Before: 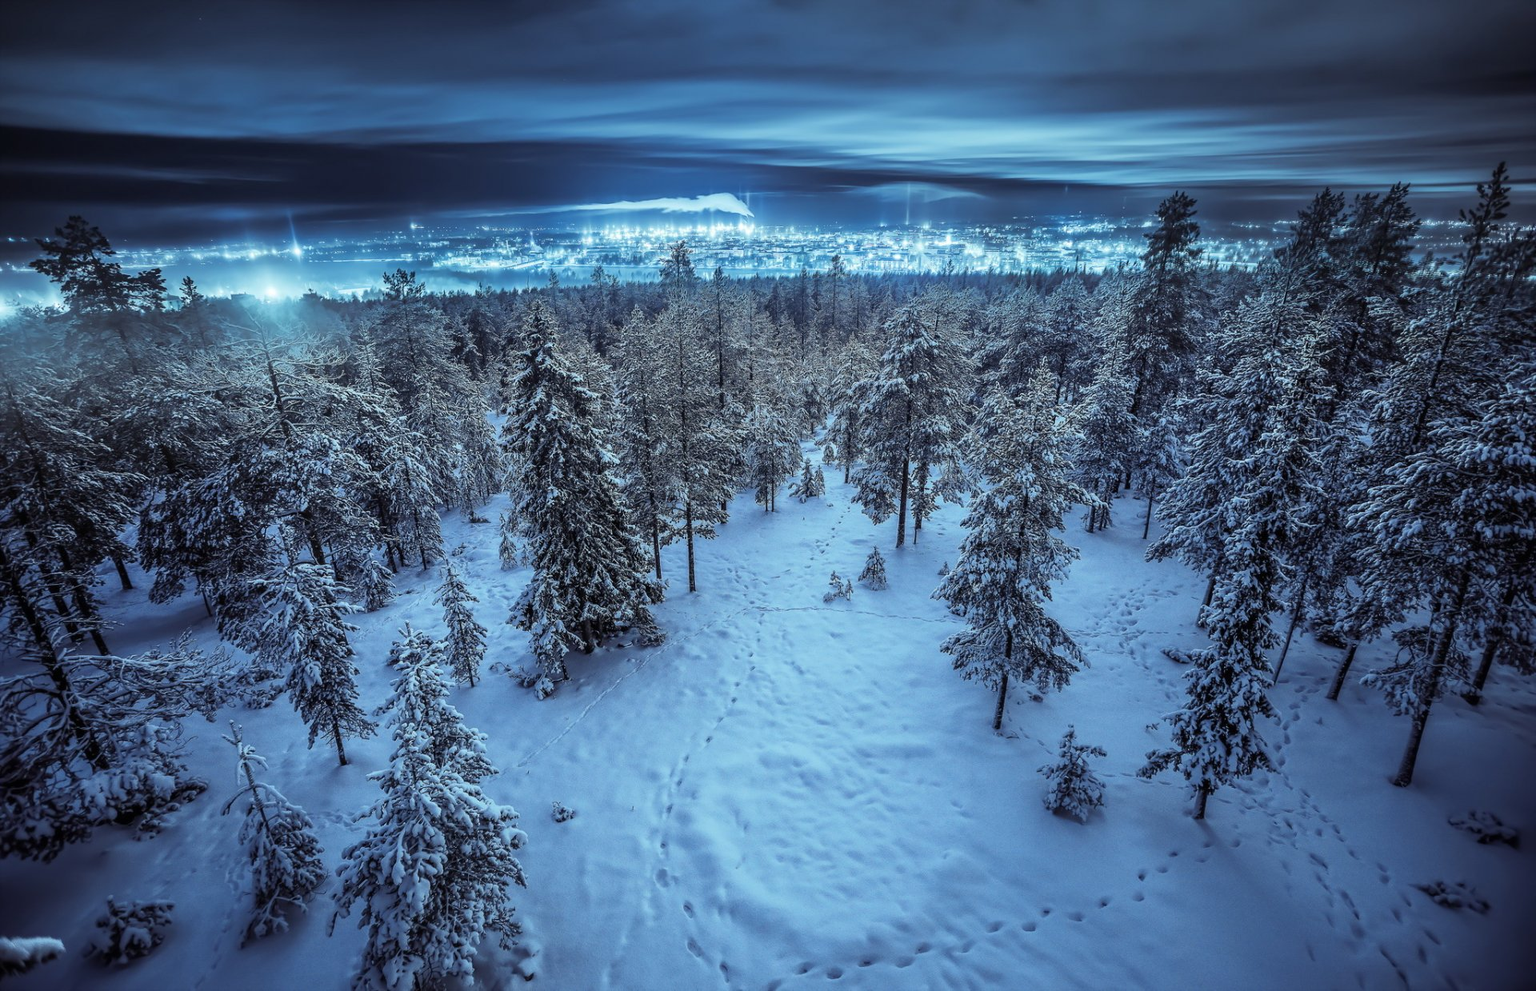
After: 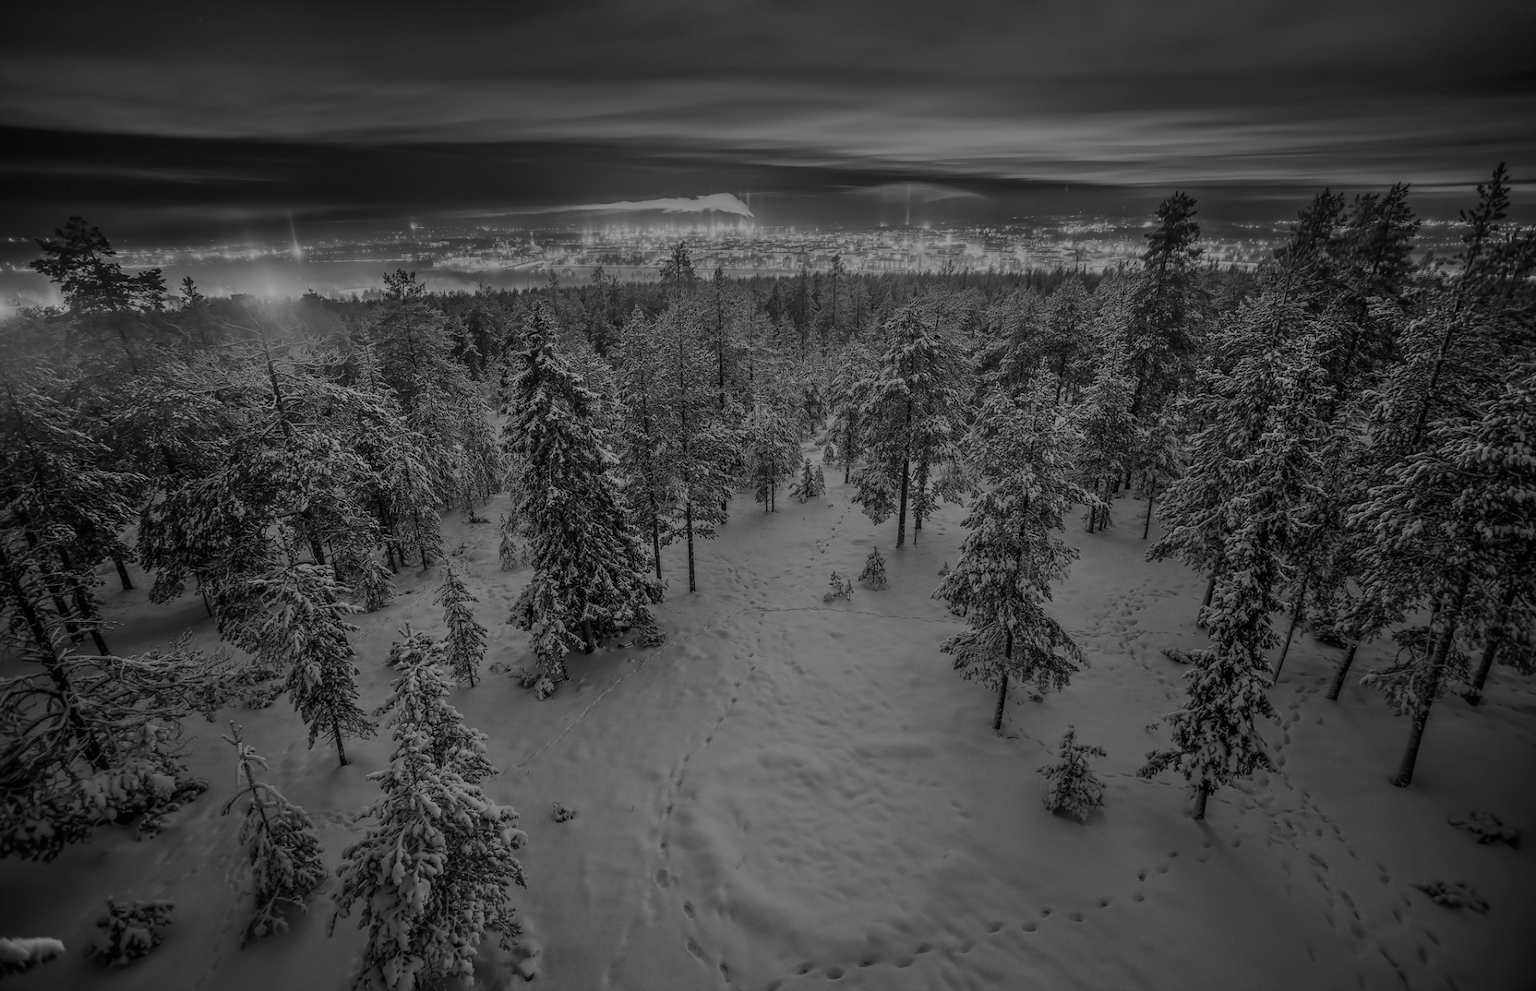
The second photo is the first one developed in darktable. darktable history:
monochrome: a 79.32, b 81.83, size 1.1
color calibration: illuminant as shot in camera, x 0.358, y 0.373, temperature 4628.91 K
